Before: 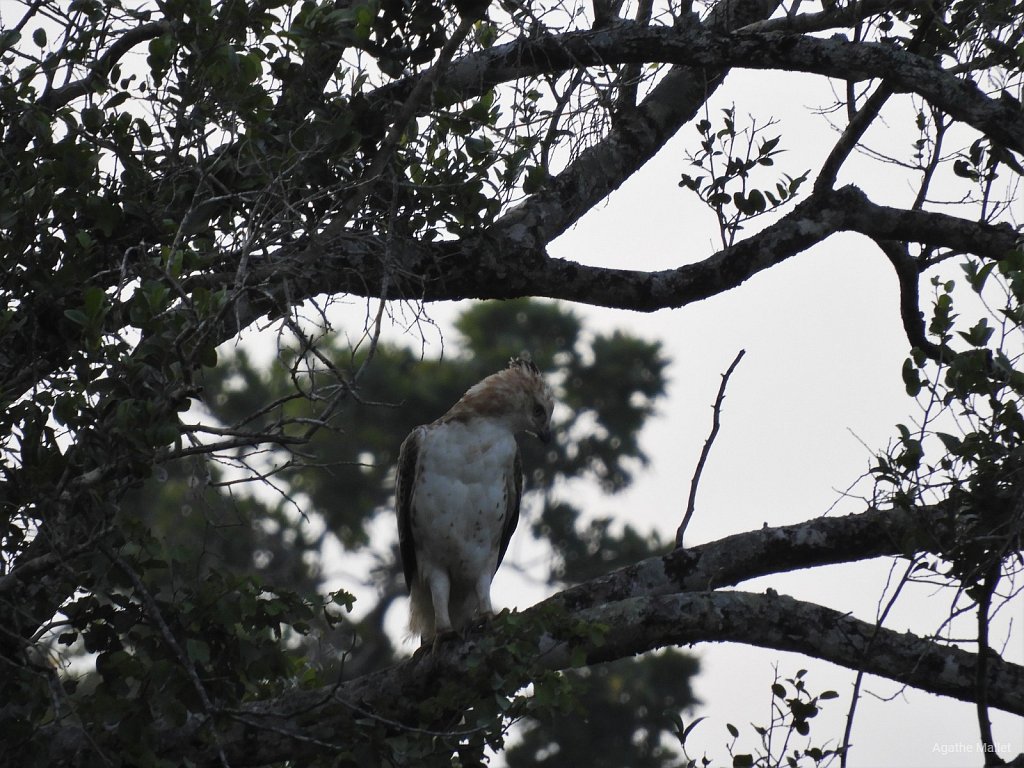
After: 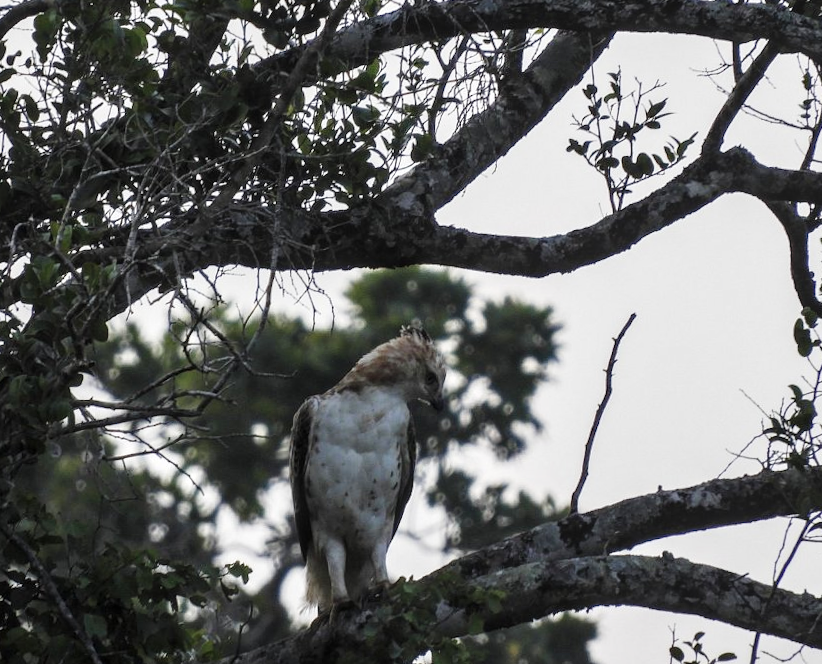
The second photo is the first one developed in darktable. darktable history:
crop: left 11.225%, top 5.381%, right 9.565%, bottom 10.314%
tone curve: curves: ch0 [(0, 0) (0.003, 0.019) (0.011, 0.019) (0.025, 0.026) (0.044, 0.043) (0.069, 0.066) (0.1, 0.095) (0.136, 0.133) (0.177, 0.181) (0.224, 0.233) (0.277, 0.302) (0.335, 0.375) (0.399, 0.452) (0.468, 0.532) (0.543, 0.609) (0.623, 0.695) (0.709, 0.775) (0.801, 0.865) (0.898, 0.932) (1, 1)], preserve colors none
rotate and perspective: rotation -1.17°, automatic cropping off
local contrast: highlights 61%, detail 143%, midtone range 0.428
